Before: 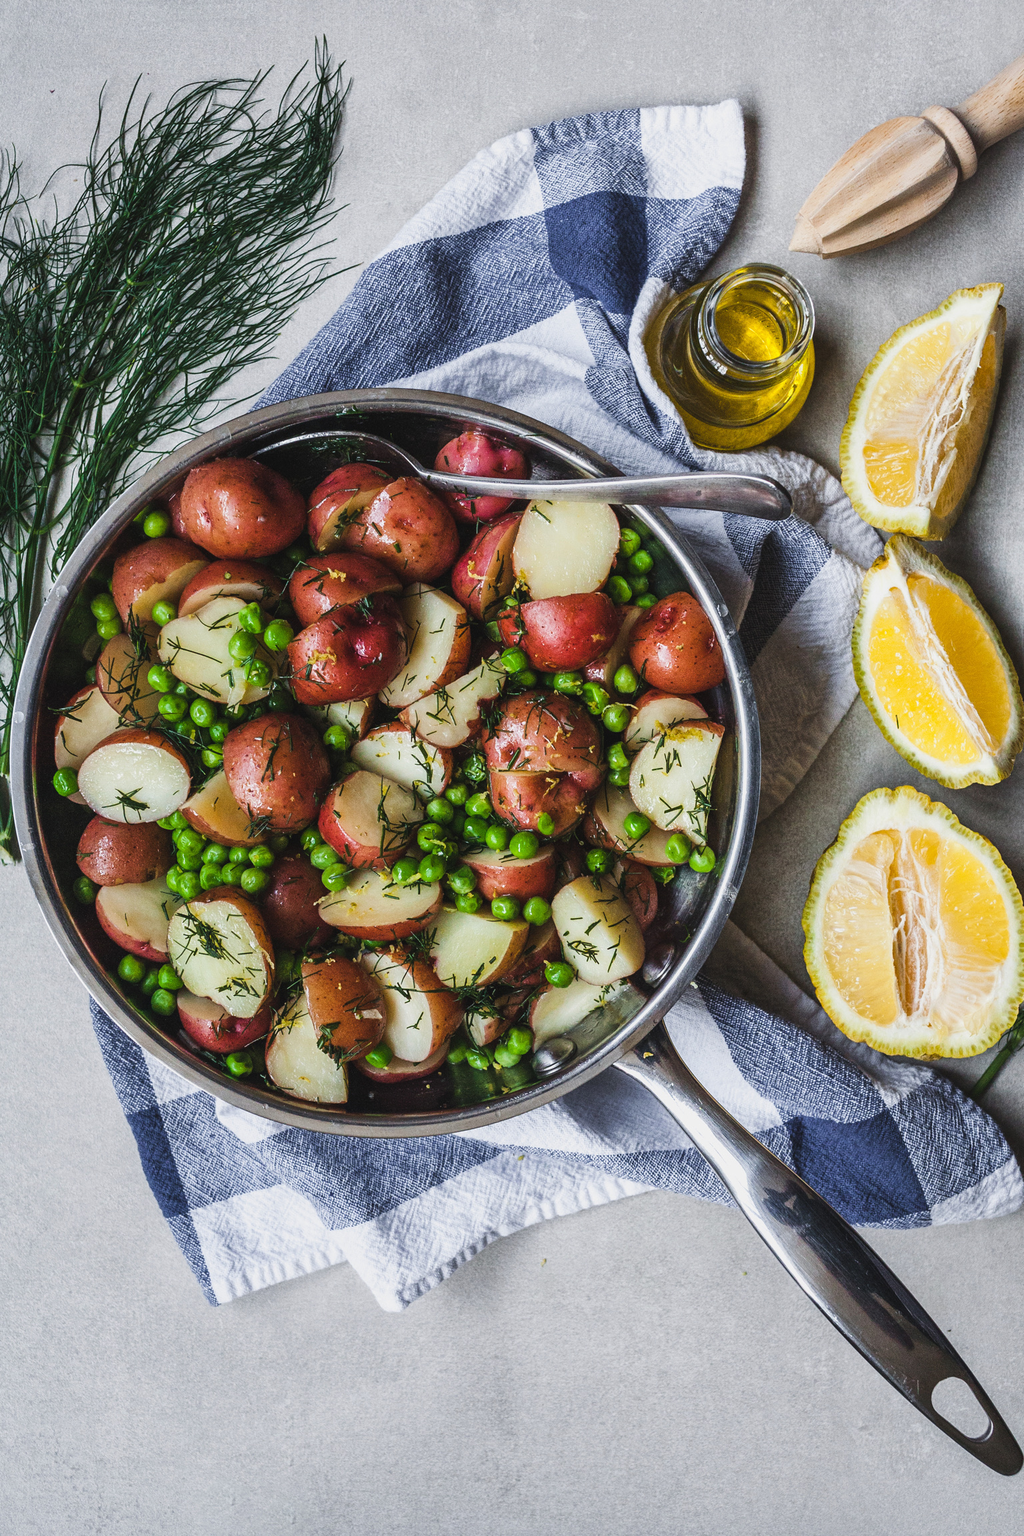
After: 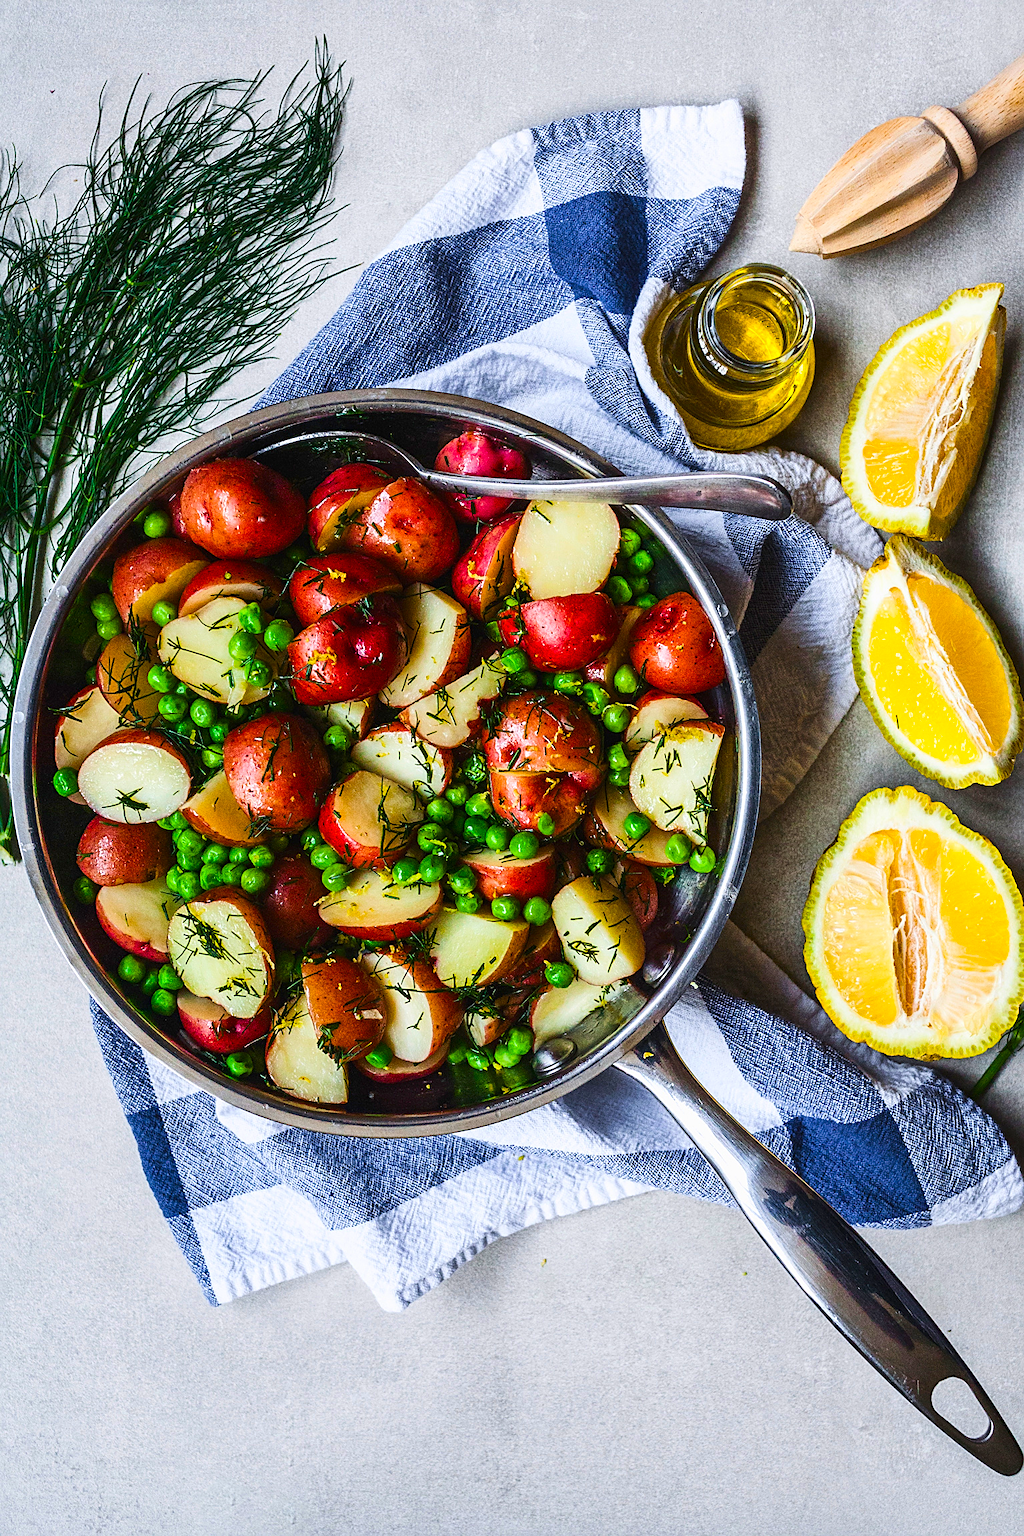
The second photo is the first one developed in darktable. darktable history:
sharpen: on, module defaults
exposure: black level correction 0.002, exposure 0.15 EV, compensate highlight preservation false
contrast brightness saturation: contrast 0.16, saturation 0.32
color balance rgb: perceptual saturation grading › global saturation 20%, global vibrance 20%
